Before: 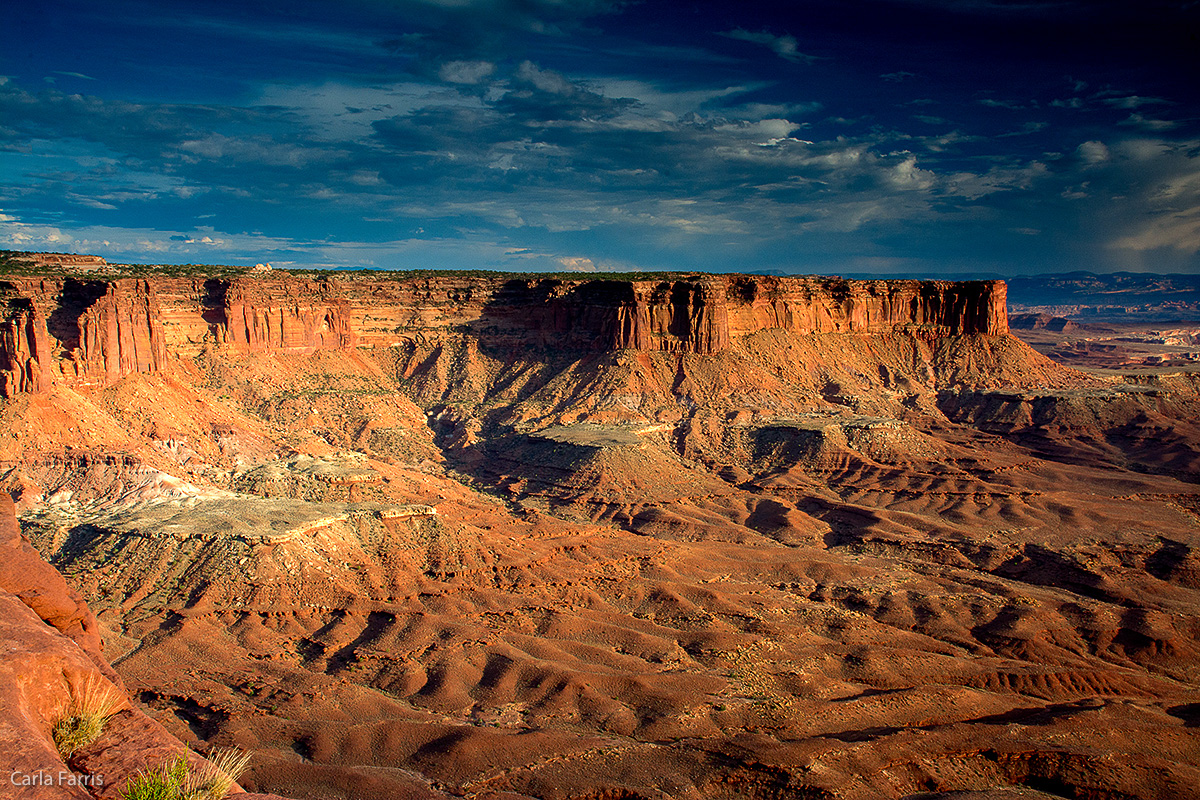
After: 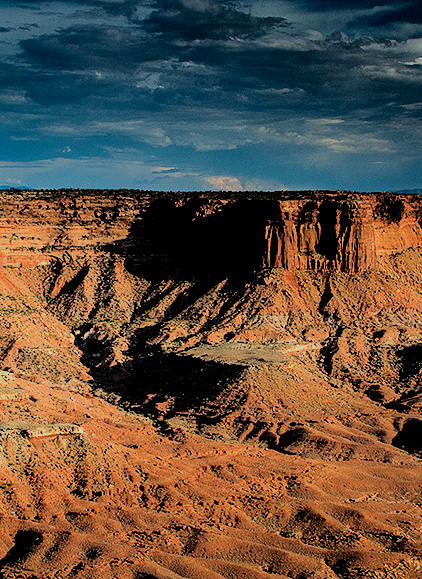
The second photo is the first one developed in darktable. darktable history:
crop and rotate: left 29.476%, top 10.214%, right 35.32%, bottom 17.333%
filmic rgb: black relative exposure -3.21 EV, white relative exposure 7.02 EV, hardness 1.46, contrast 1.35
